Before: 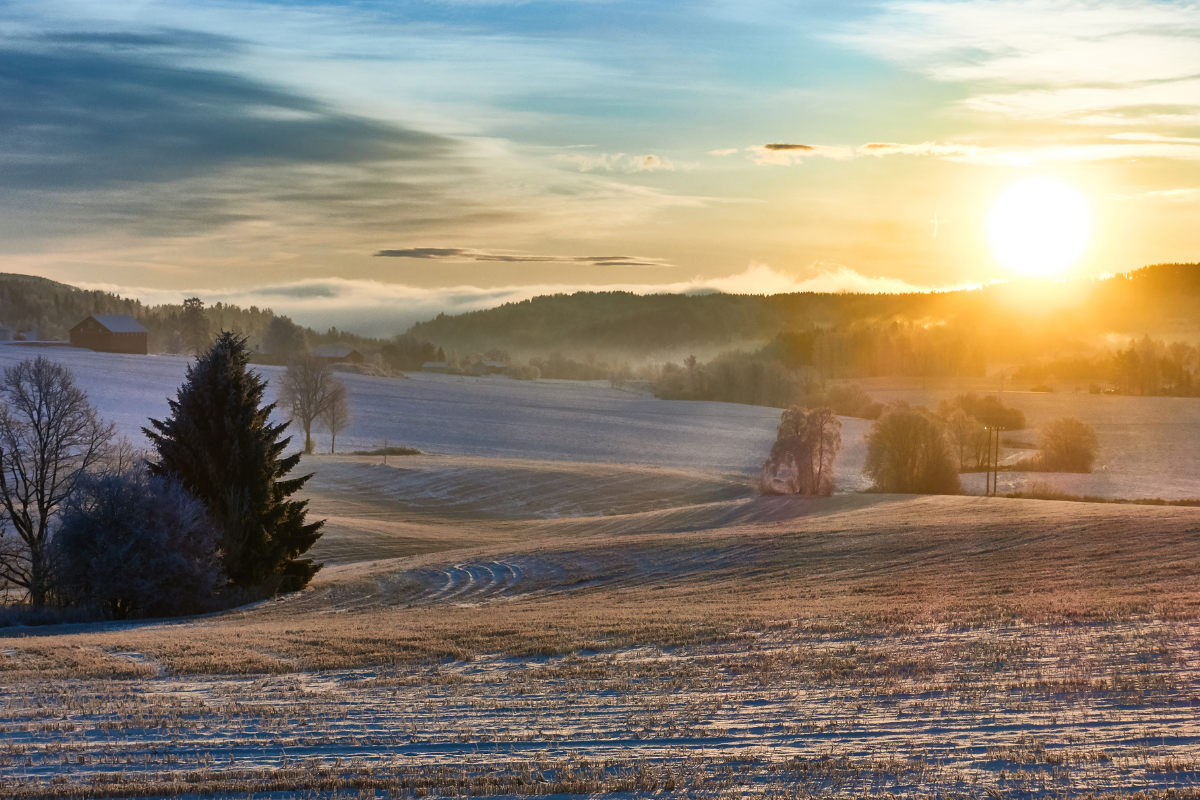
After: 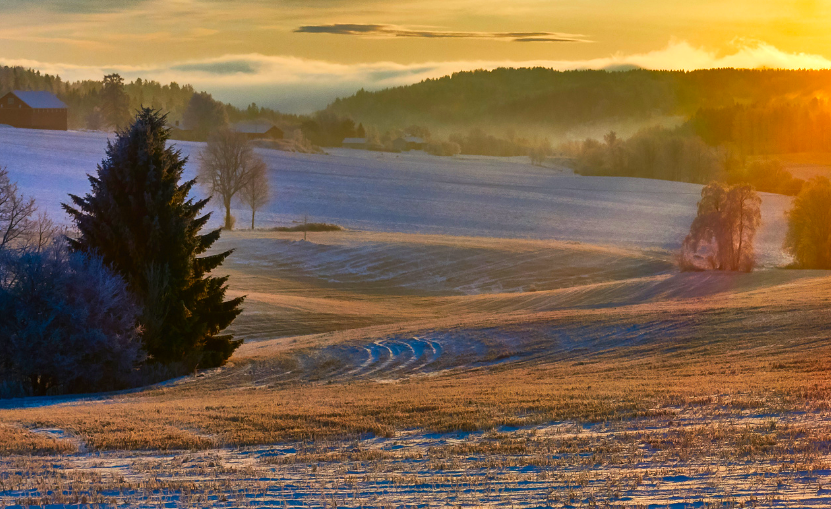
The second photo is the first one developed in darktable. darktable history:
crop: left 6.685%, top 28.017%, right 24.02%, bottom 8.357%
color correction: highlights b* -0.053, saturation 1.81
